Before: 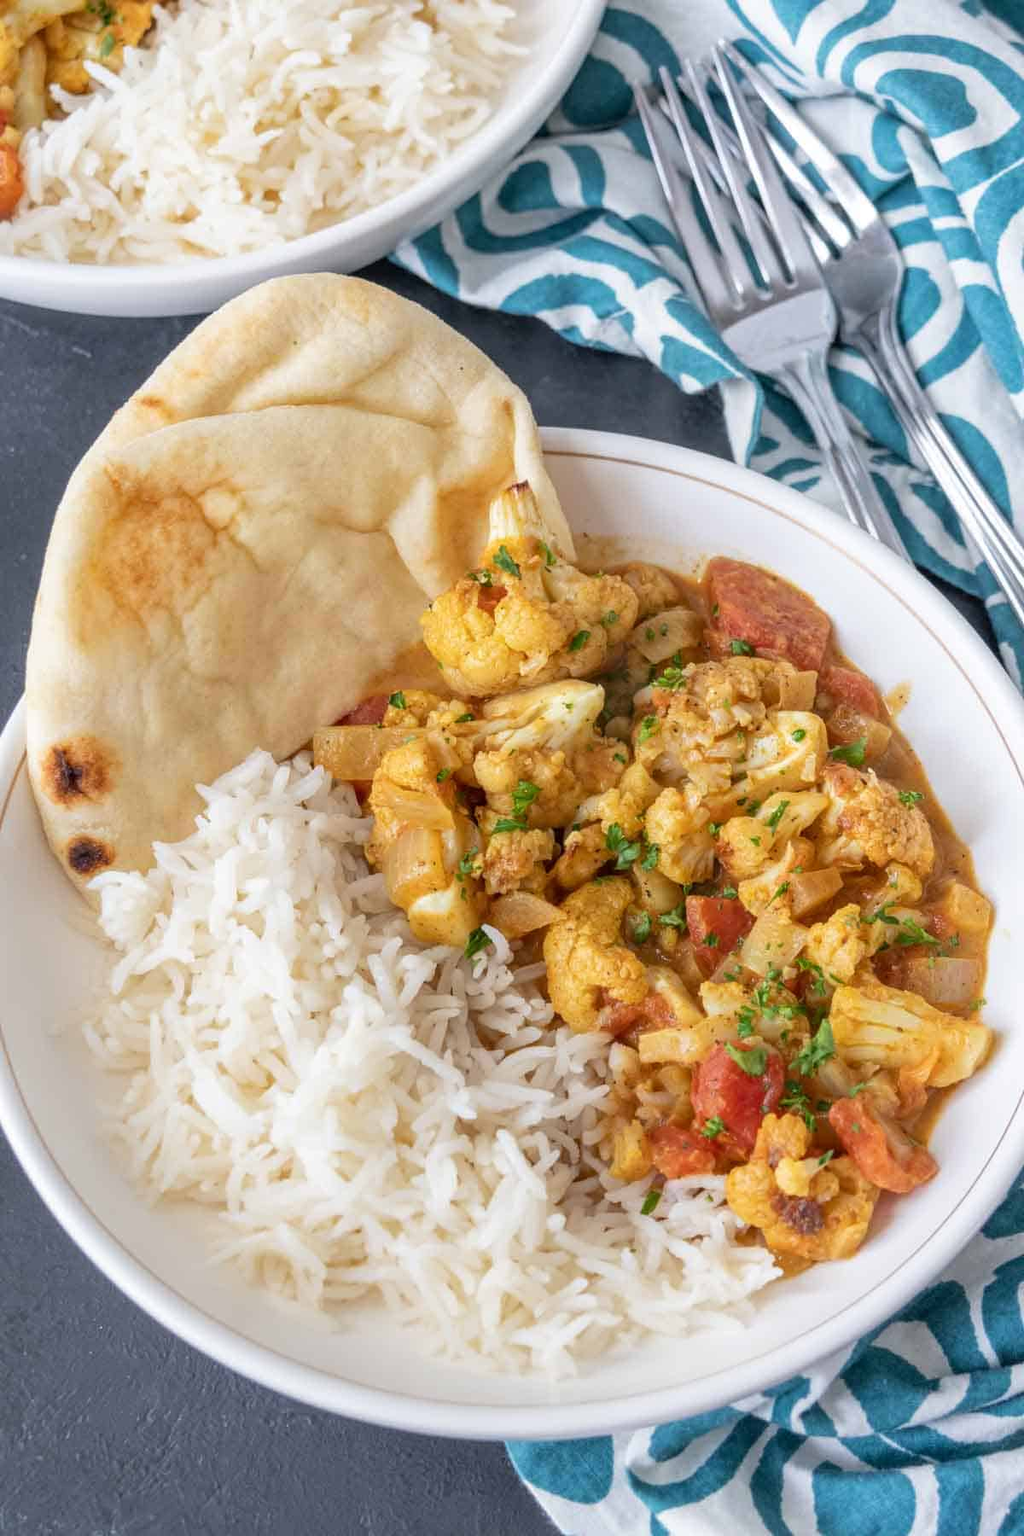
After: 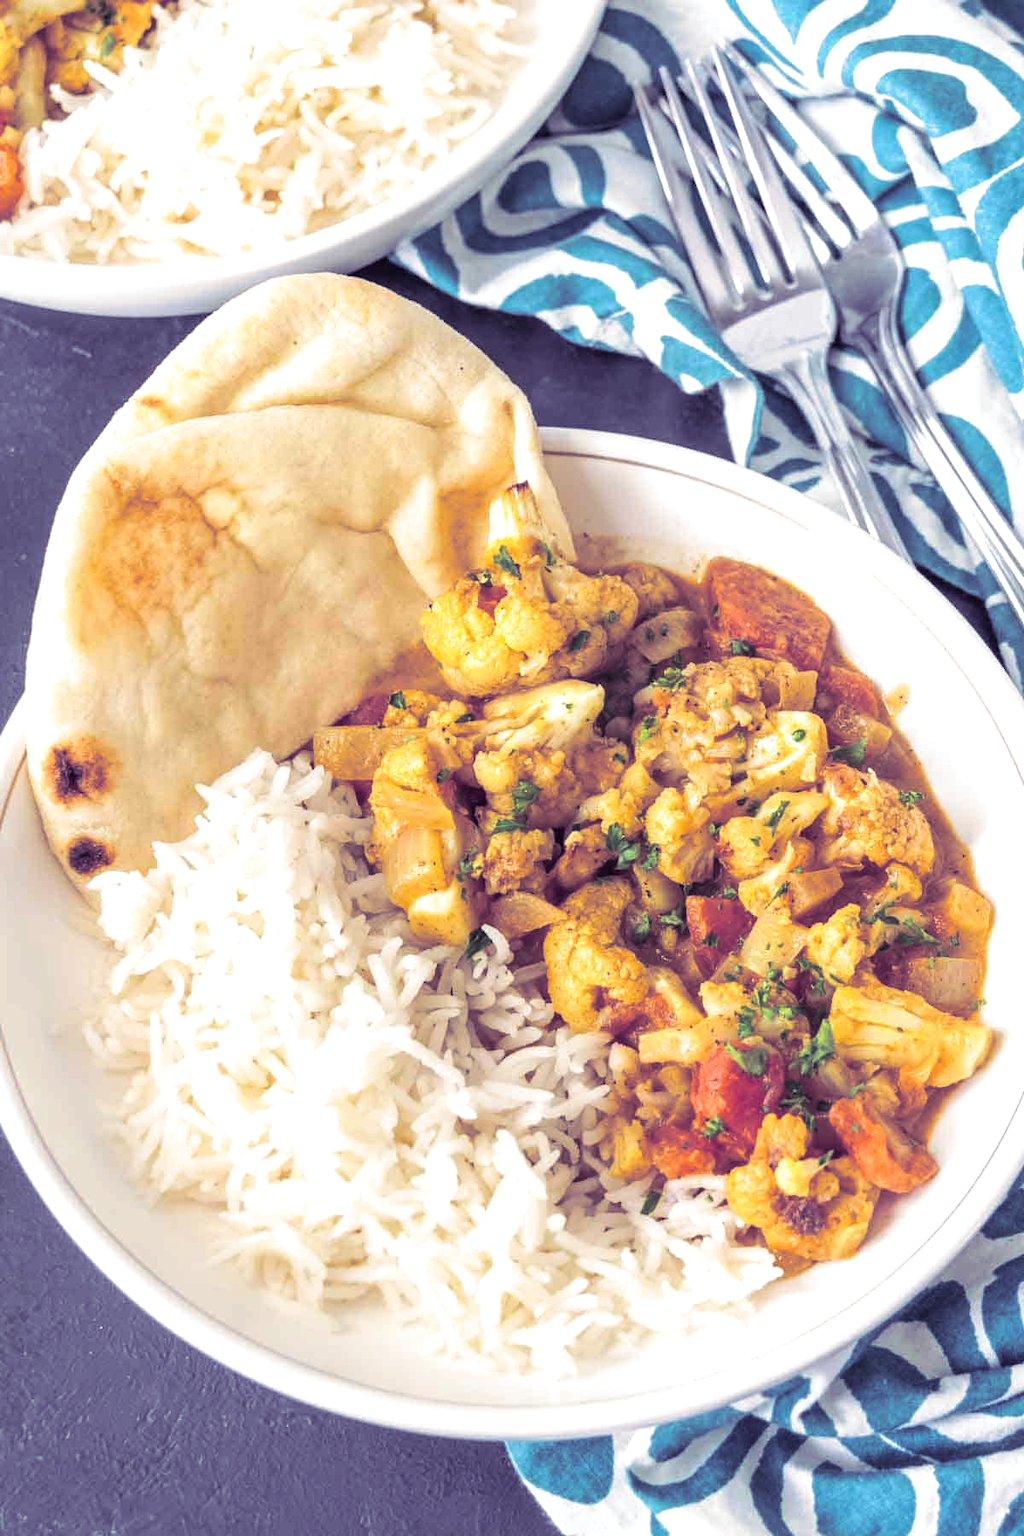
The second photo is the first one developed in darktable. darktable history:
split-toning: shadows › hue 255.6°, shadows › saturation 0.66, highlights › hue 43.2°, highlights › saturation 0.68, balance -50.1
exposure: black level correction 0, exposure 0.5 EV, compensate exposure bias true, compensate highlight preservation false
